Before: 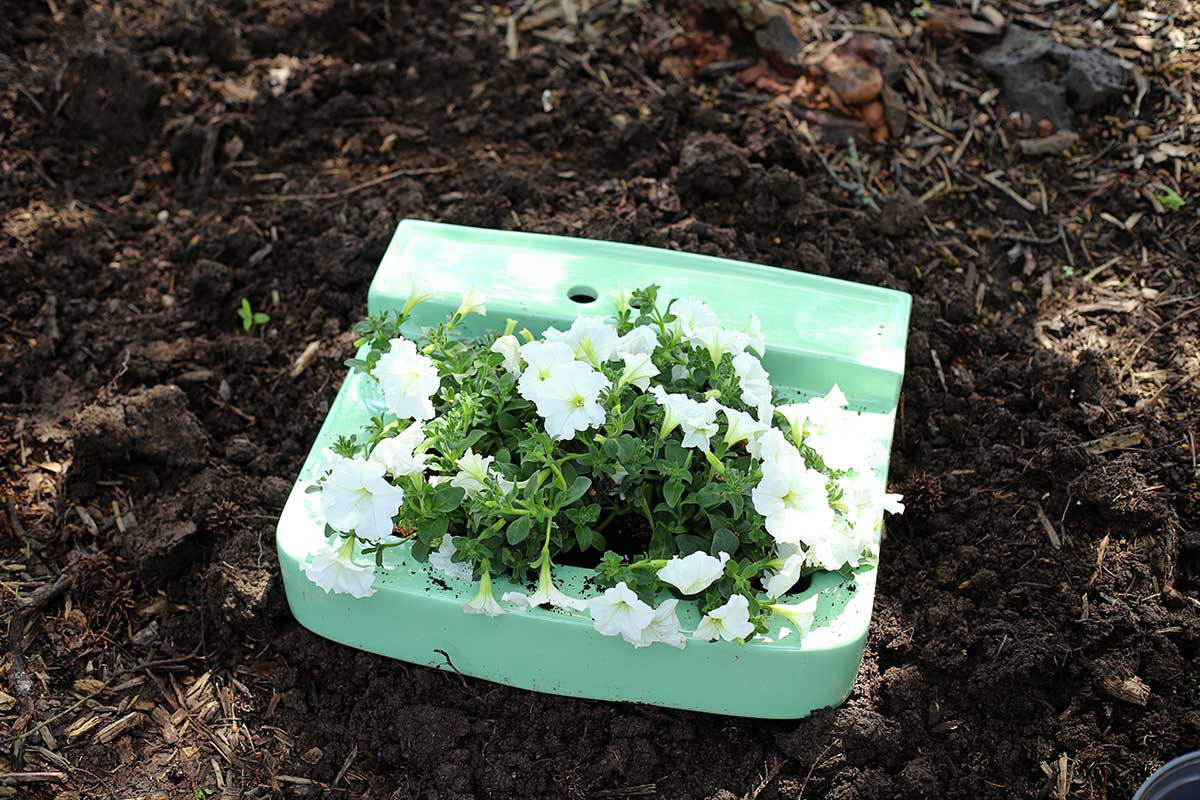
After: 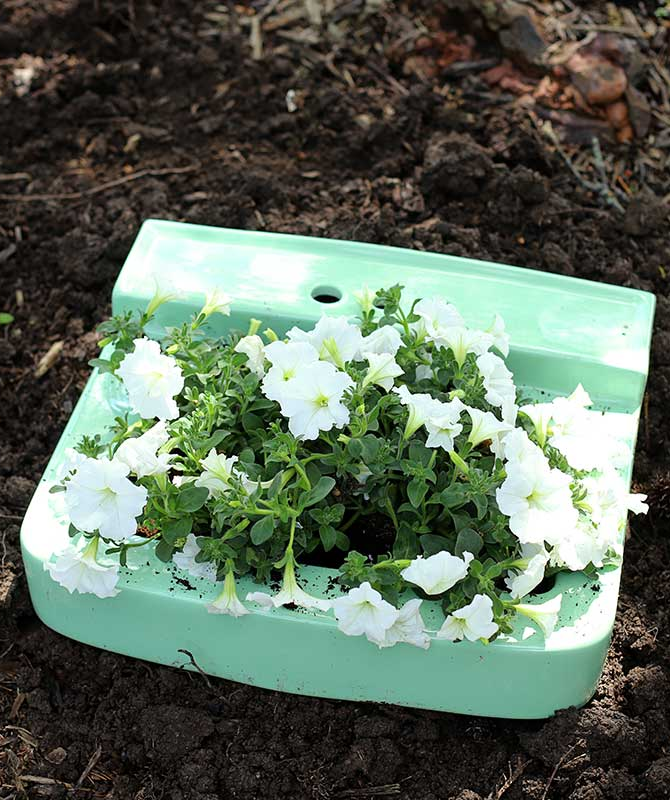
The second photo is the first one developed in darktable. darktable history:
crop: left 21.413%, right 22.678%
